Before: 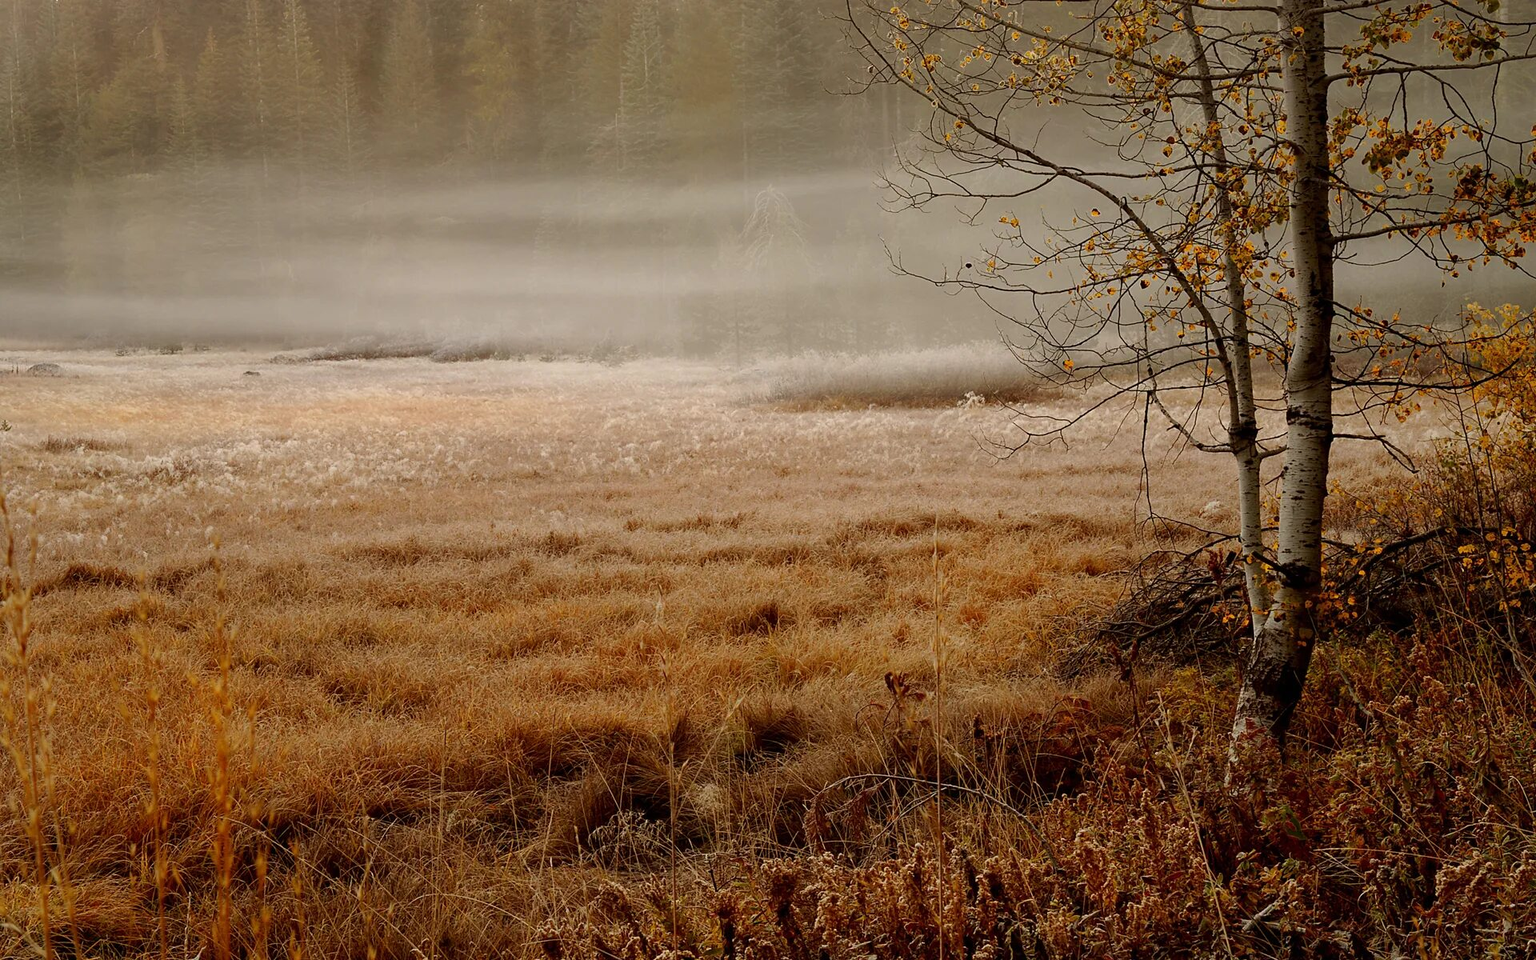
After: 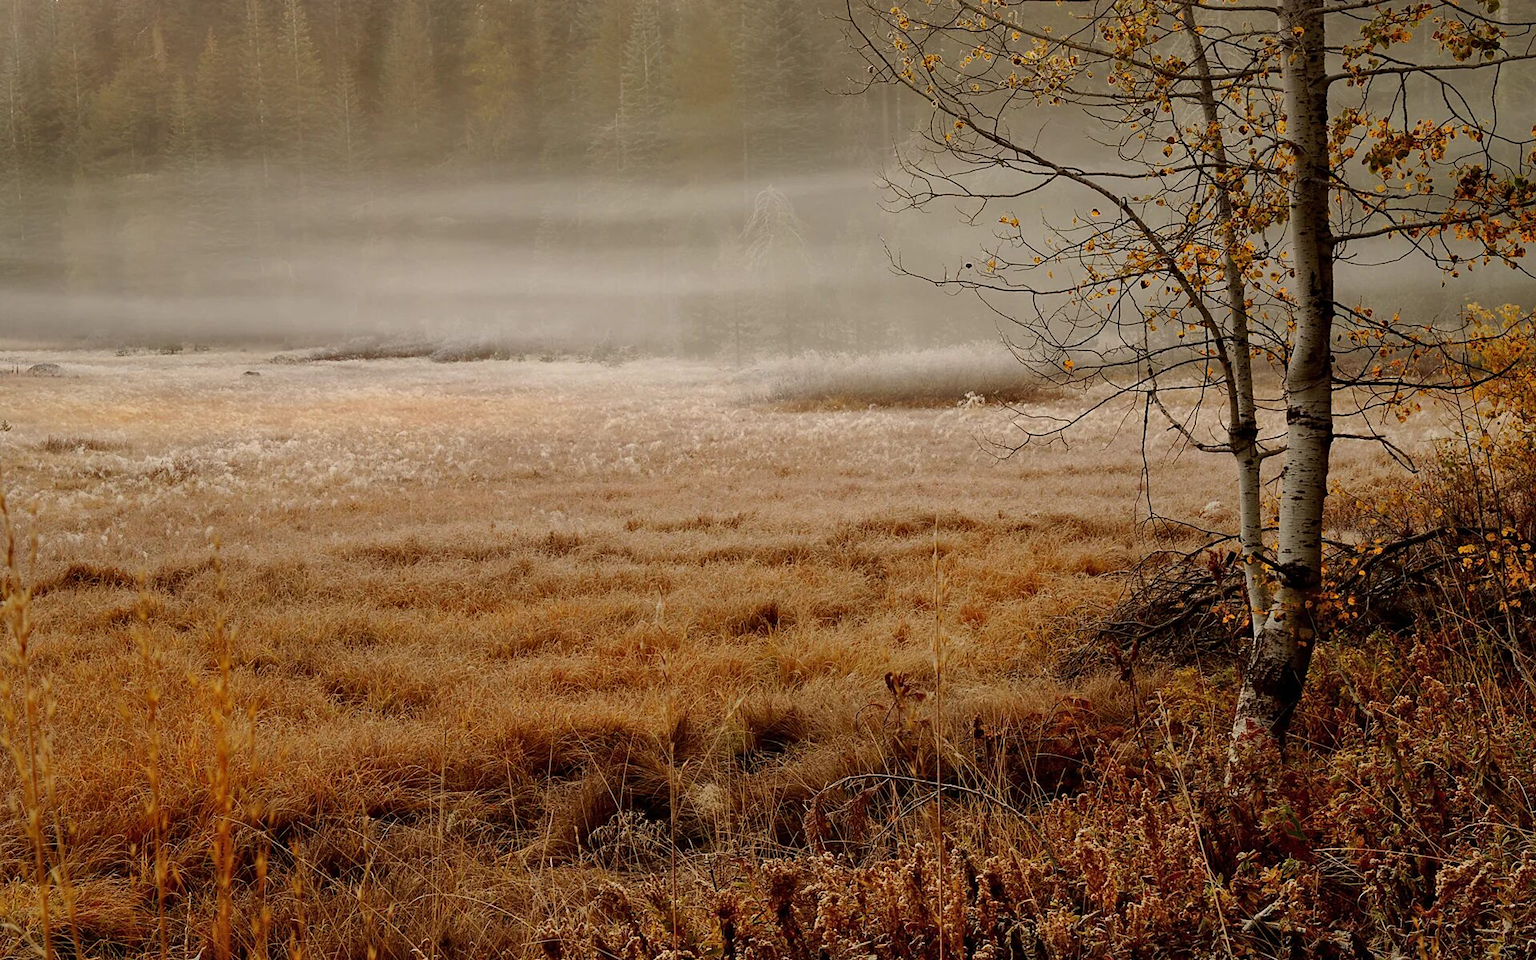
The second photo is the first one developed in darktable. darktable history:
shadows and highlights: shadows 31.84, highlights -32.09, soften with gaussian
